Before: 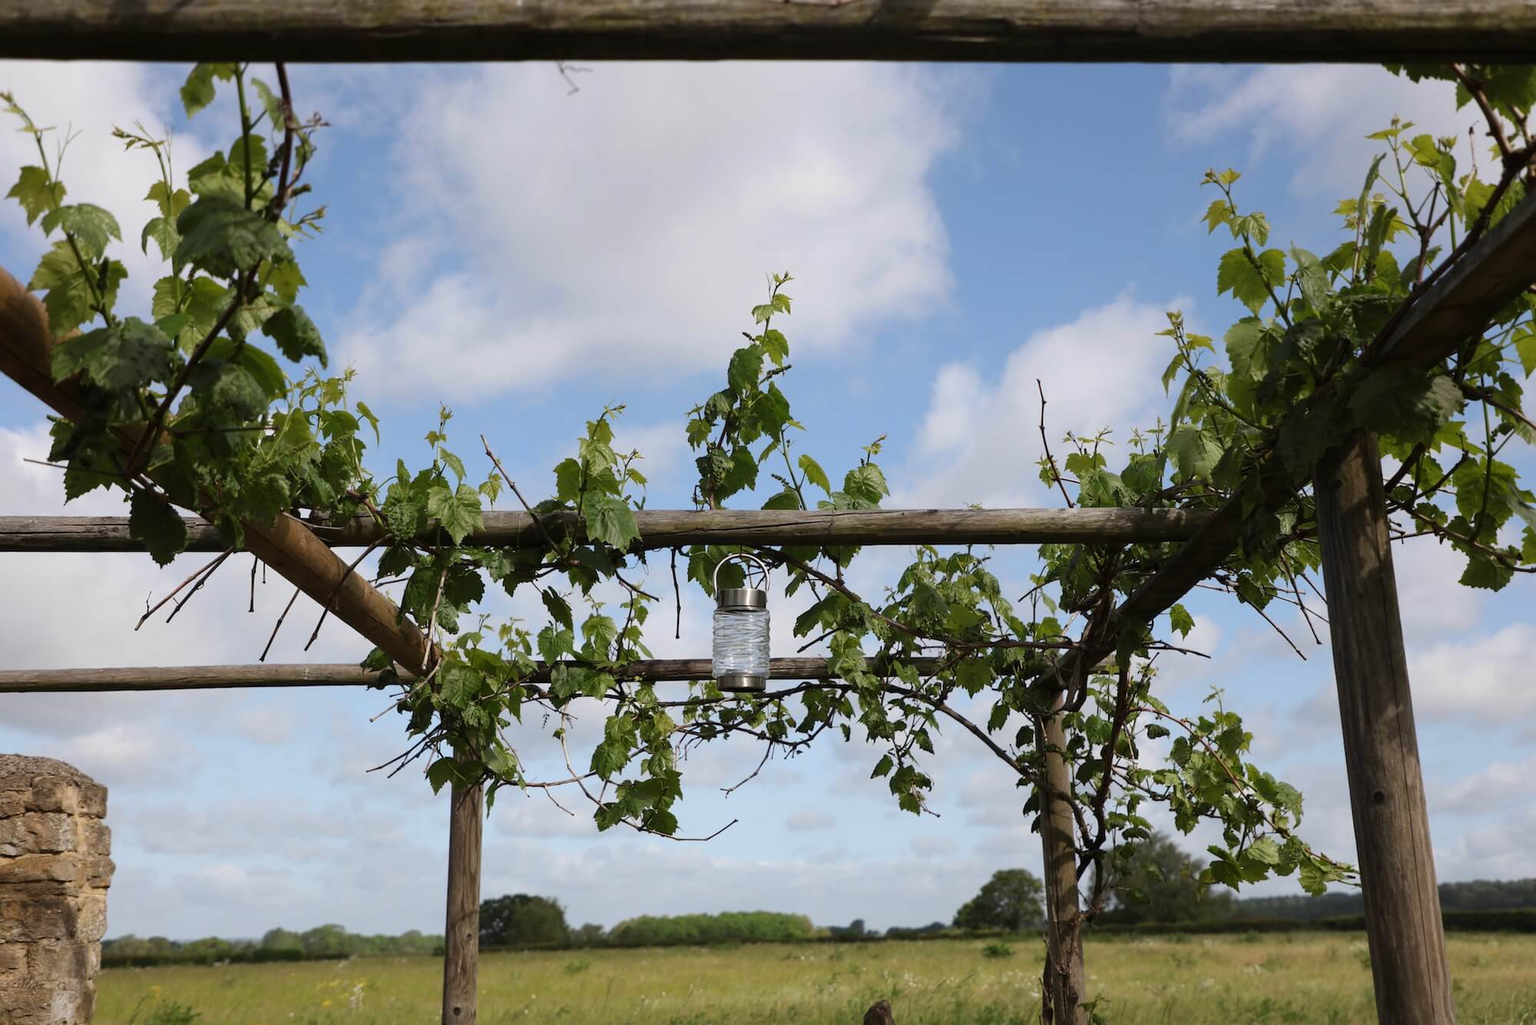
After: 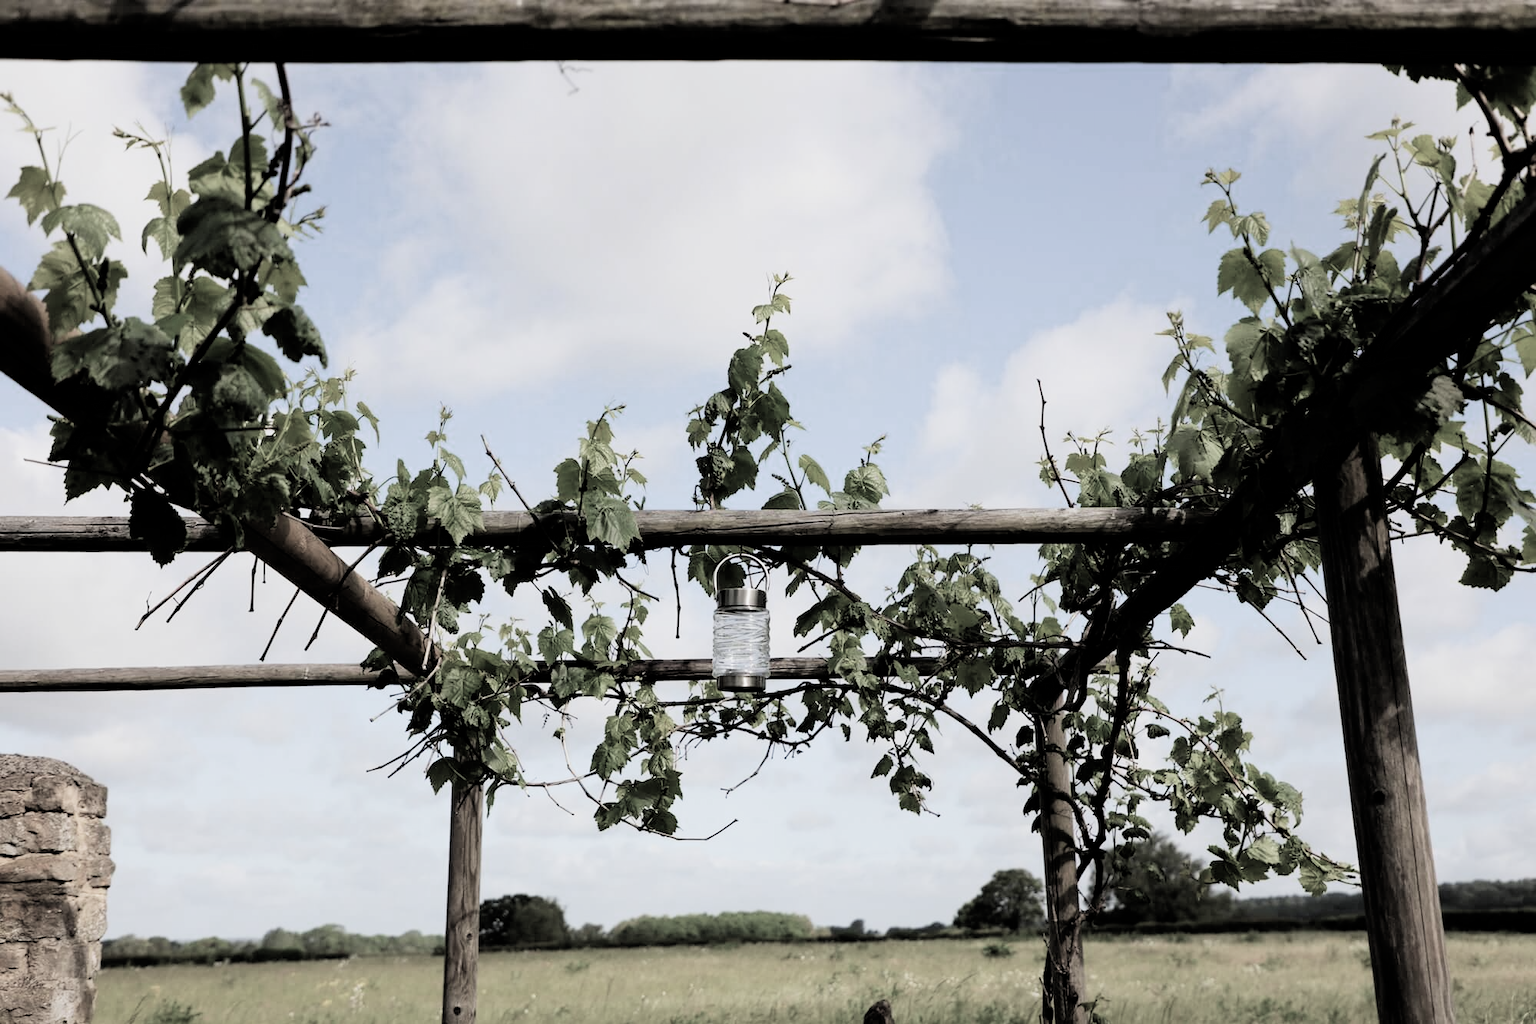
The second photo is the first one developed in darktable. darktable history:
filmic rgb: black relative exposure -5.11 EV, white relative exposure 3.98 EV, hardness 2.89, contrast 1.297, highlights saturation mix -31.4%, color science v4 (2020), contrast in shadows soft, contrast in highlights soft
exposure: exposure 0.6 EV, compensate highlight preservation false
velvia: on, module defaults
